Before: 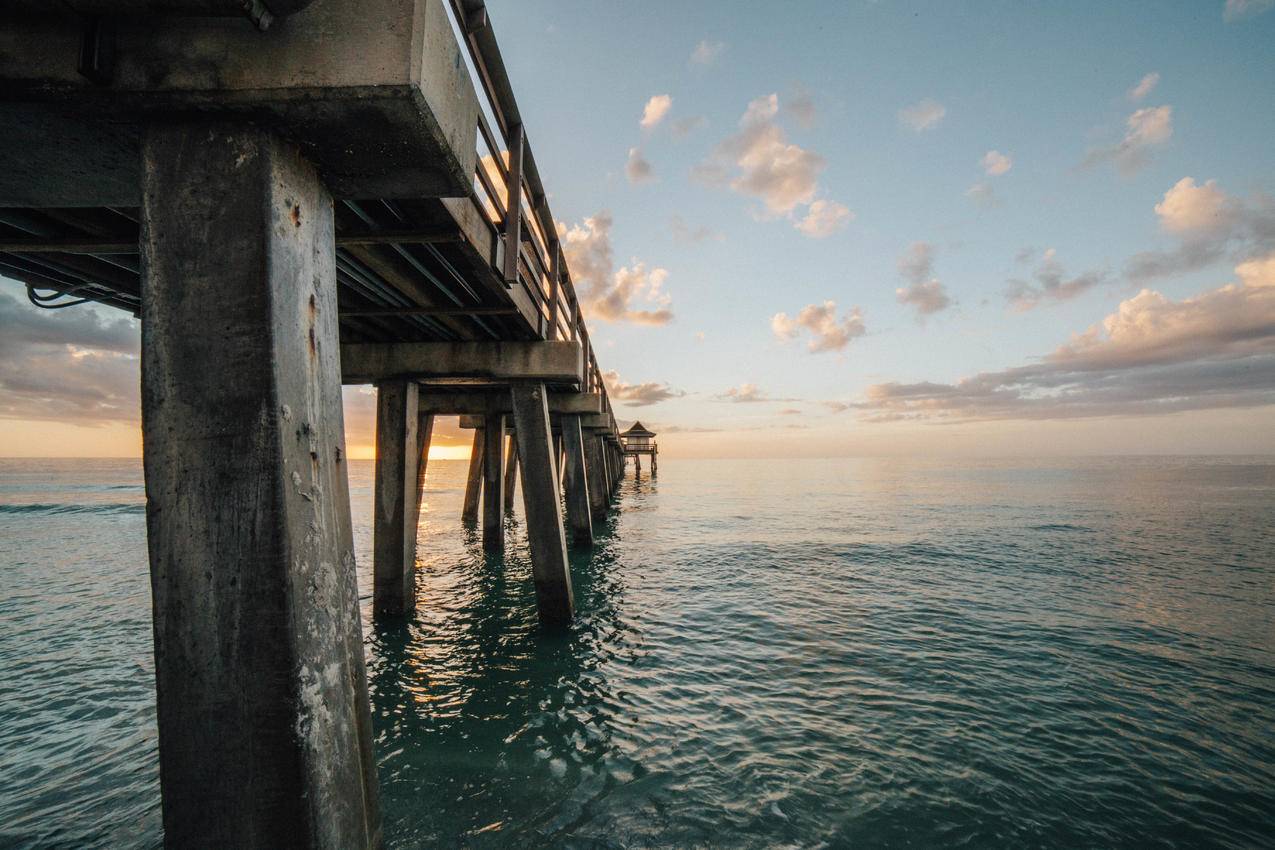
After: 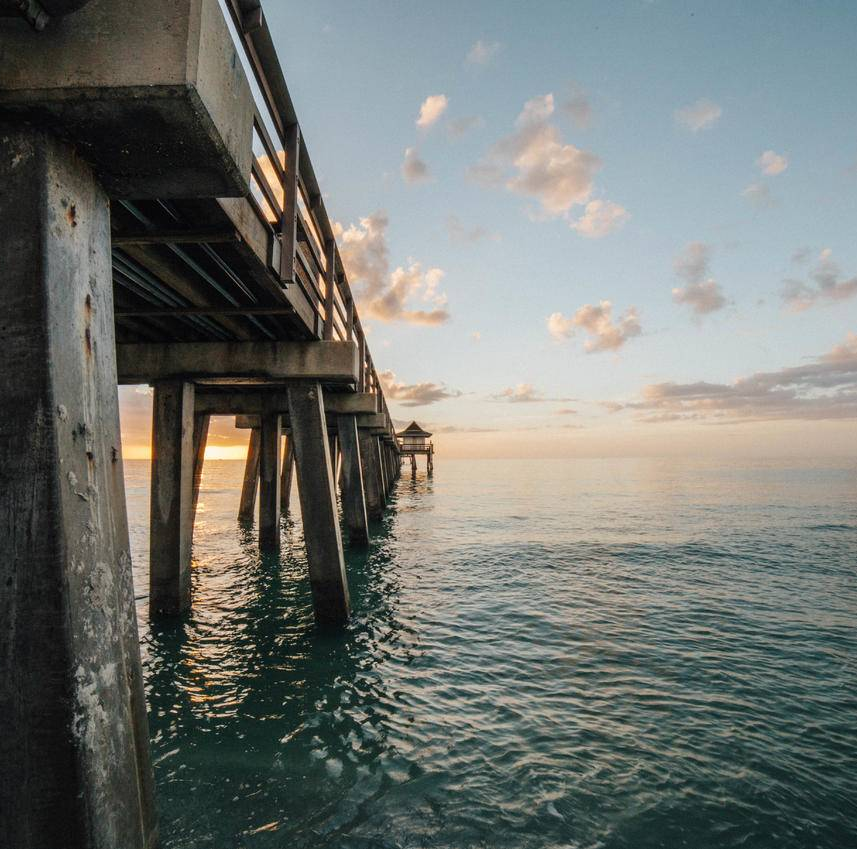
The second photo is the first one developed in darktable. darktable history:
crop and rotate: left 17.635%, right 15.141%
